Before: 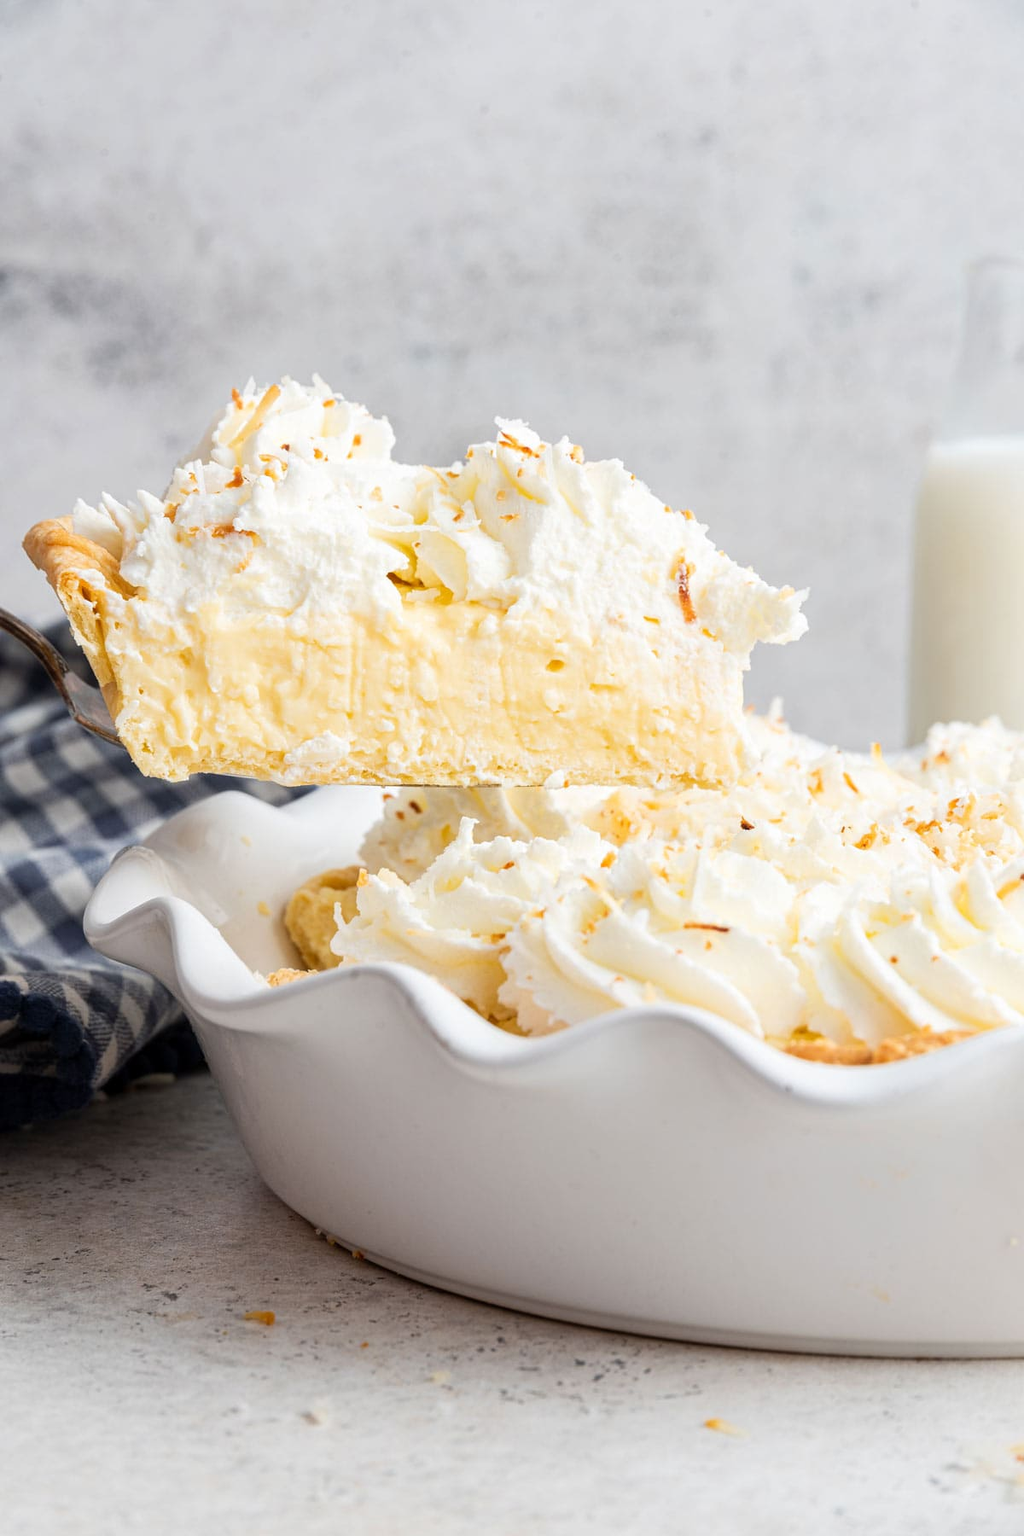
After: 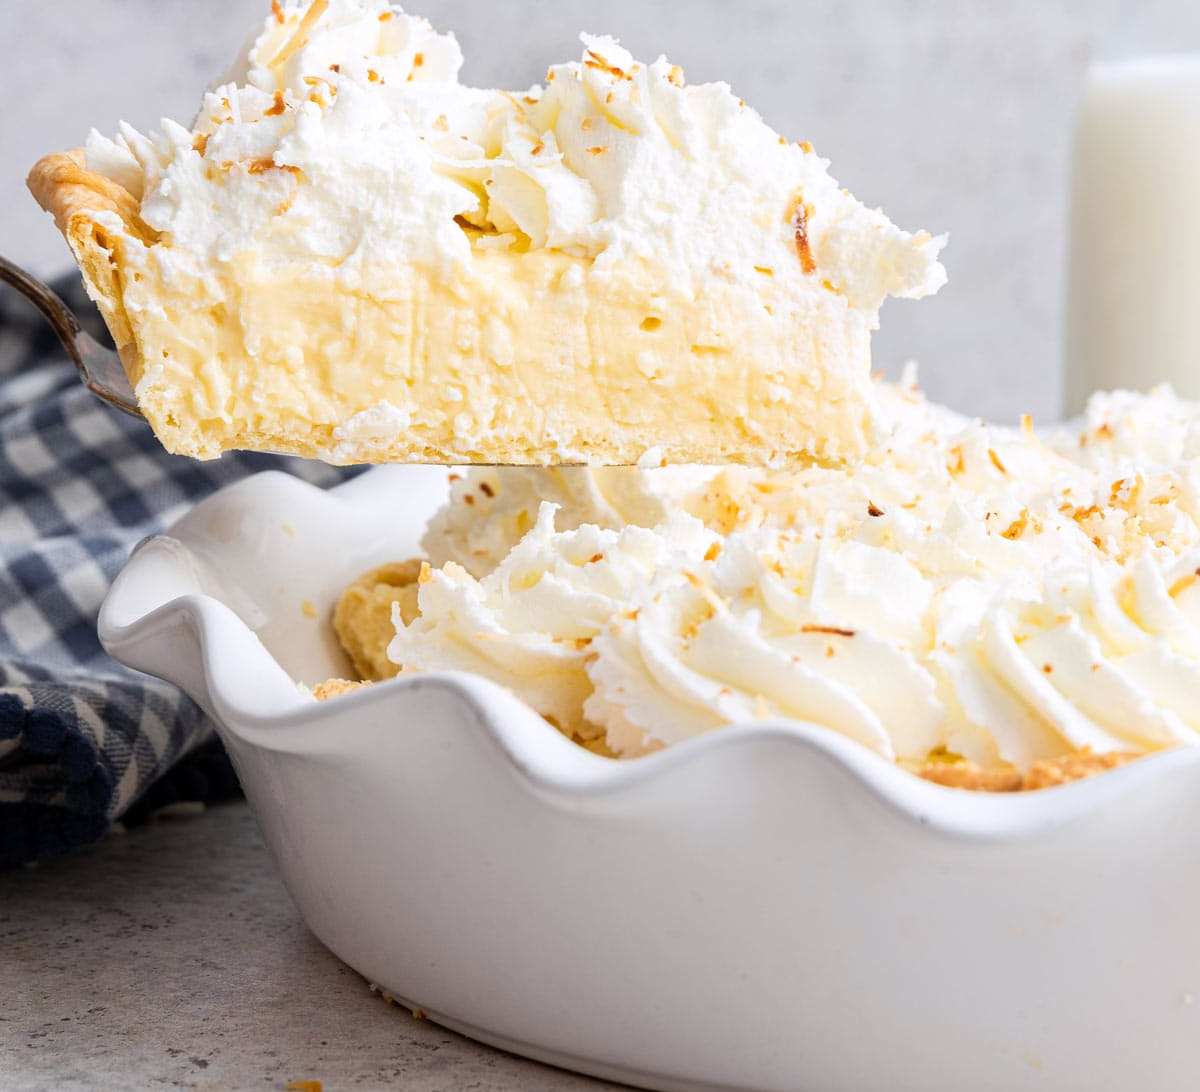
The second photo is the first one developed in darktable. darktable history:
white balance: red 1.004, blue 1.024
crop and rotate: top 25.357%, bottom 13.942%
